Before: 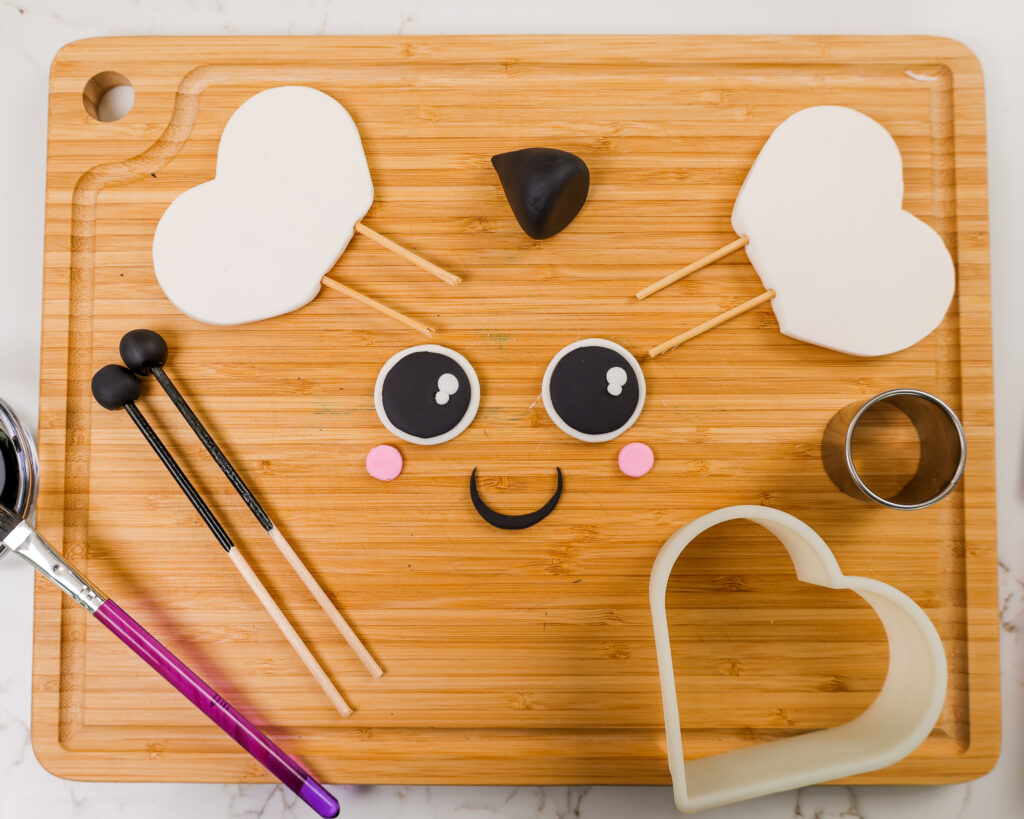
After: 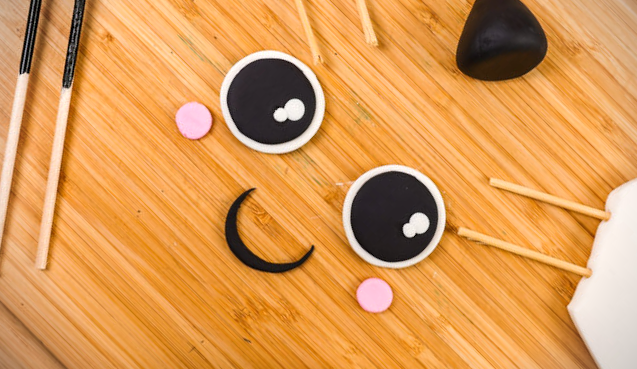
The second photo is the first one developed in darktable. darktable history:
crop and rotate: angle -44.77°, top 16.542%, right 0.971%, bottom 11.613%
vignetting: fall-off start 89.03%, fall-off radius 44.51%, width/height ratio 1.165, unbound false
tone equalizer: -8 EV -0.415 EV, -7 EV -0.423 EV, -6 EV -0.36 EV, -5 EV -0.249 EV, -3 EV 0.214 EV, -2 EV 0.341 EV, -1 EV 0.408 EV, +0 EV 0.44 EV, edges refinement/feathering 500, mask exposure compensation -1.57 EV, preserve details no
